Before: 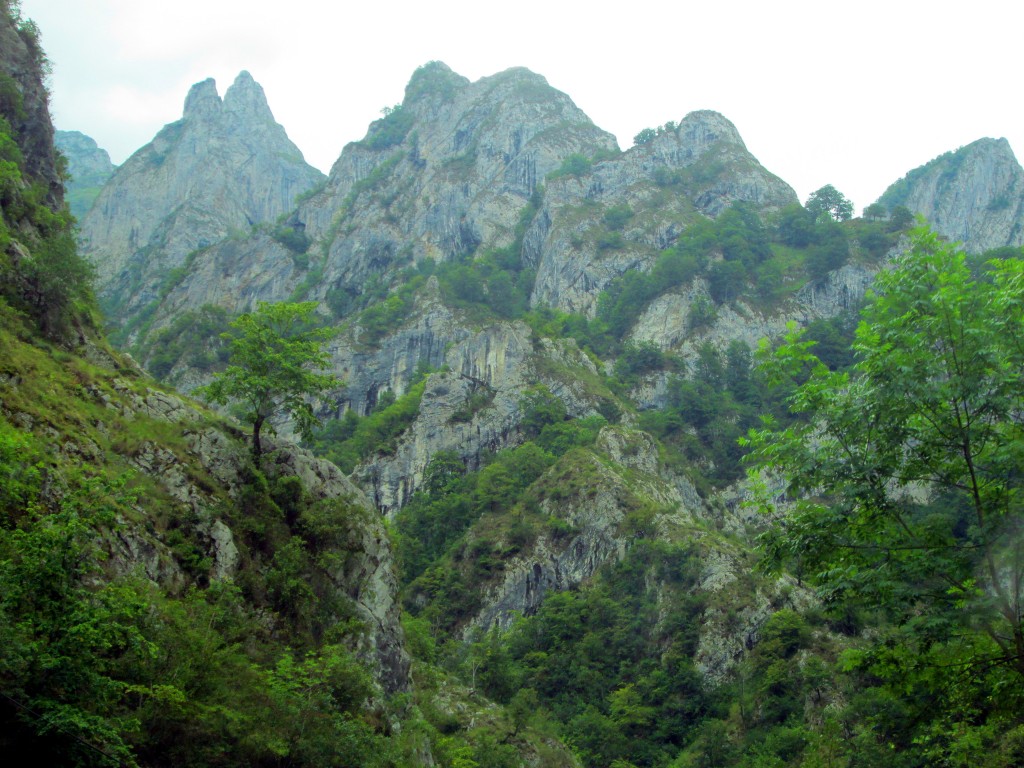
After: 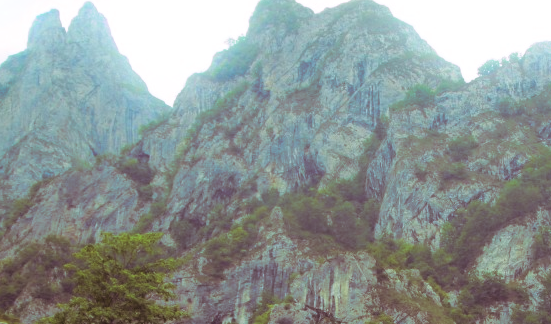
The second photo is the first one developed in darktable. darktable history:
split-toning: highlights › hue 298.8°, highlights › saturation 0.73, compress 41.76%
bloom: size 5%, threshold 95%, strength 15%
crop: left 15.306%, top 9.065%, right 30.789%, bottom 48.638%
